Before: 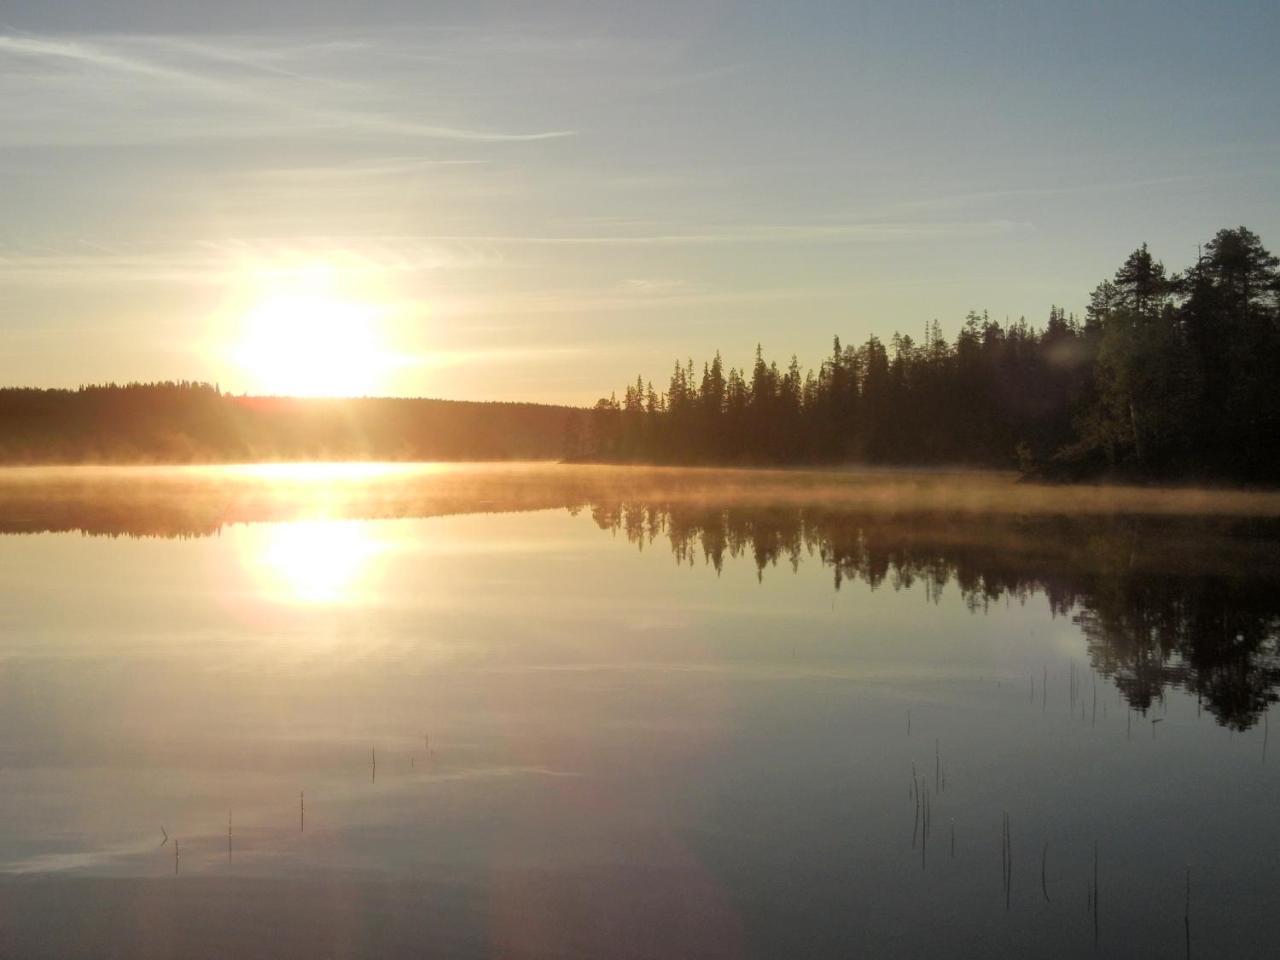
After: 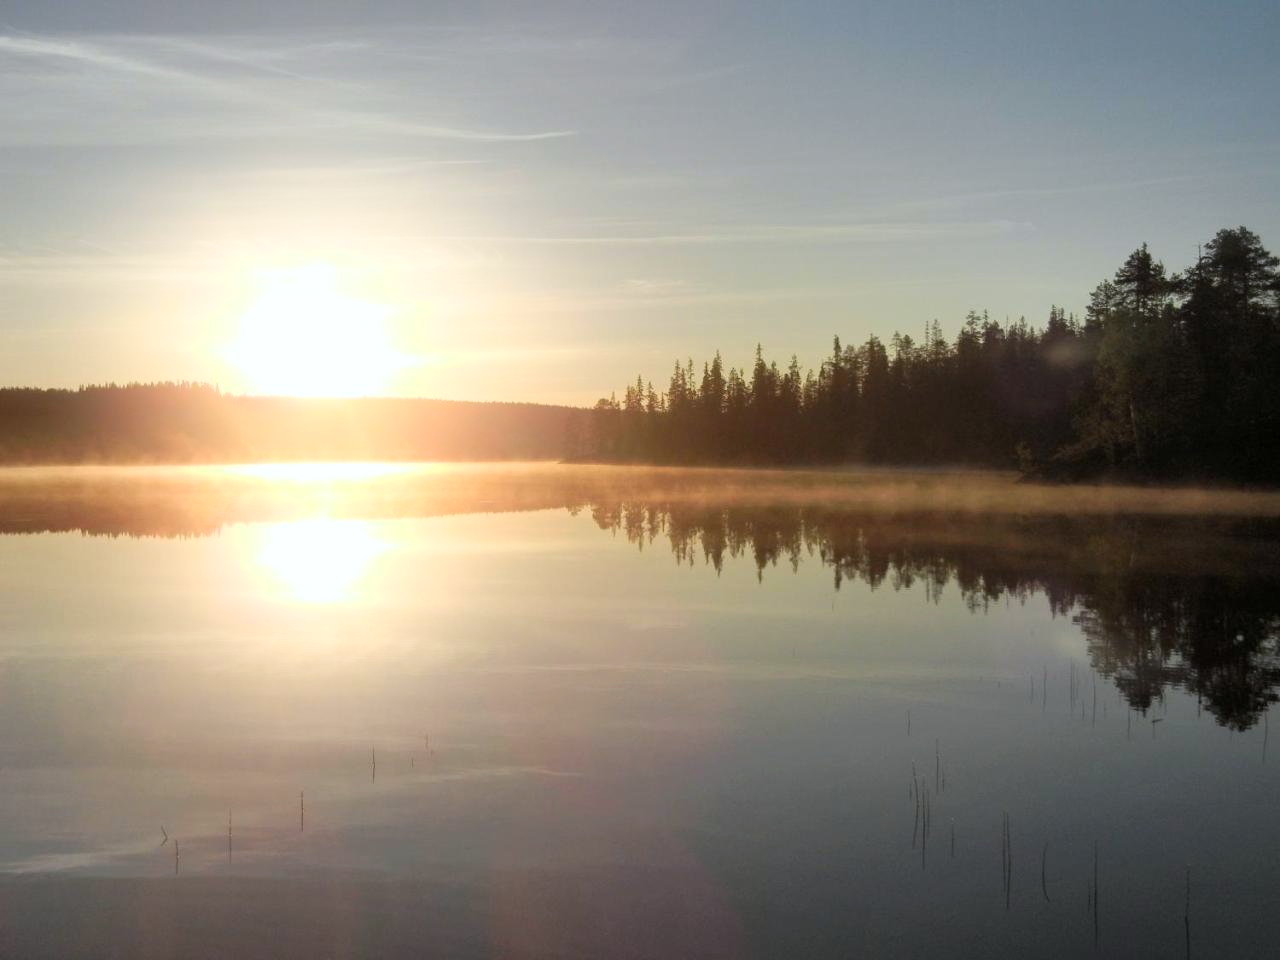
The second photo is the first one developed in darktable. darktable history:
color correction: highlights a* -0.137, highlights b* -5.91, shadows a* -0.137, shadows b* -0.137
bloom: size 16%, threshold 98%, strength 20%
